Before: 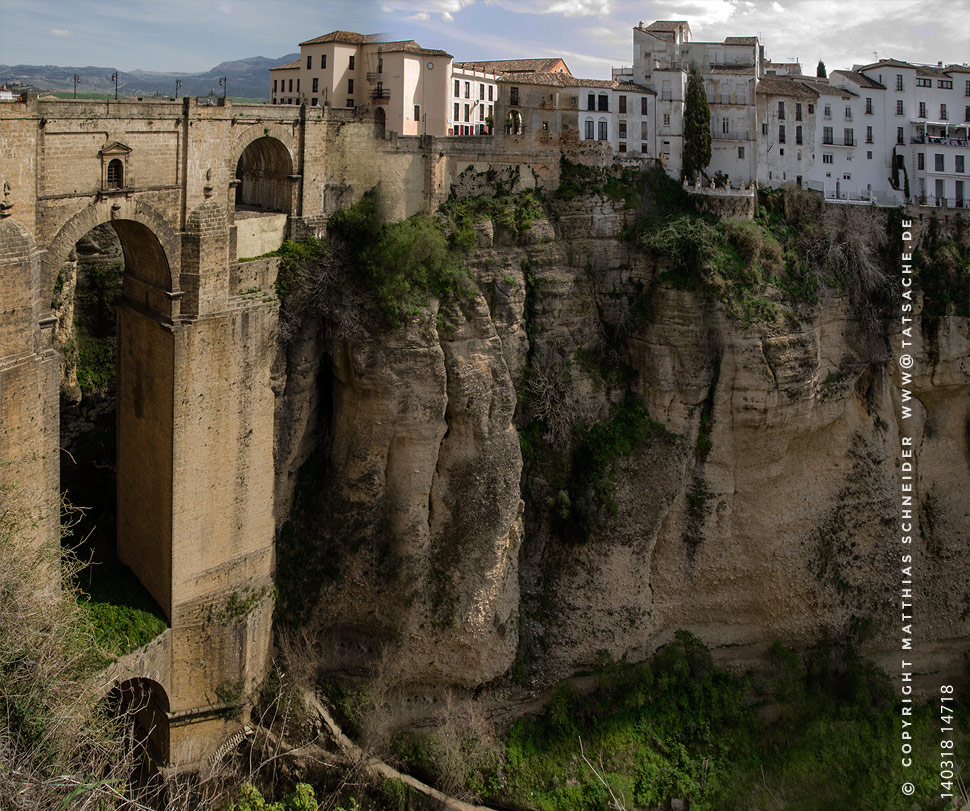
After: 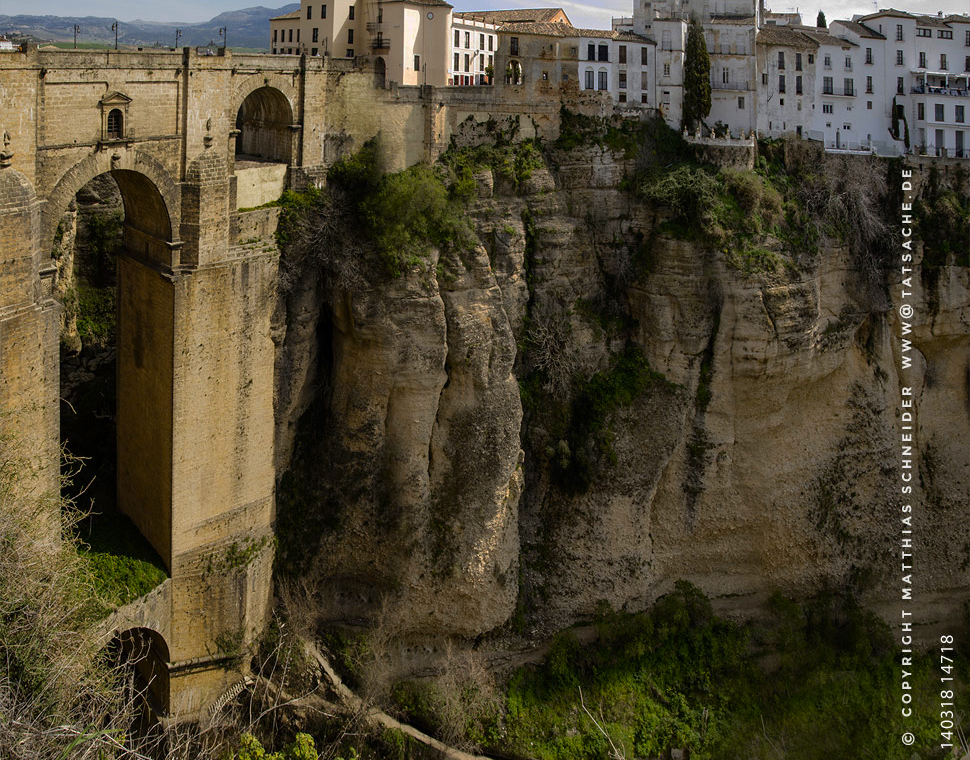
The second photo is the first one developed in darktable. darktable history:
crop and rotate: top 6.25%
color contrast: green-magenta contrast 0.85, blue-yellow contrast 1.25, unbound 0
